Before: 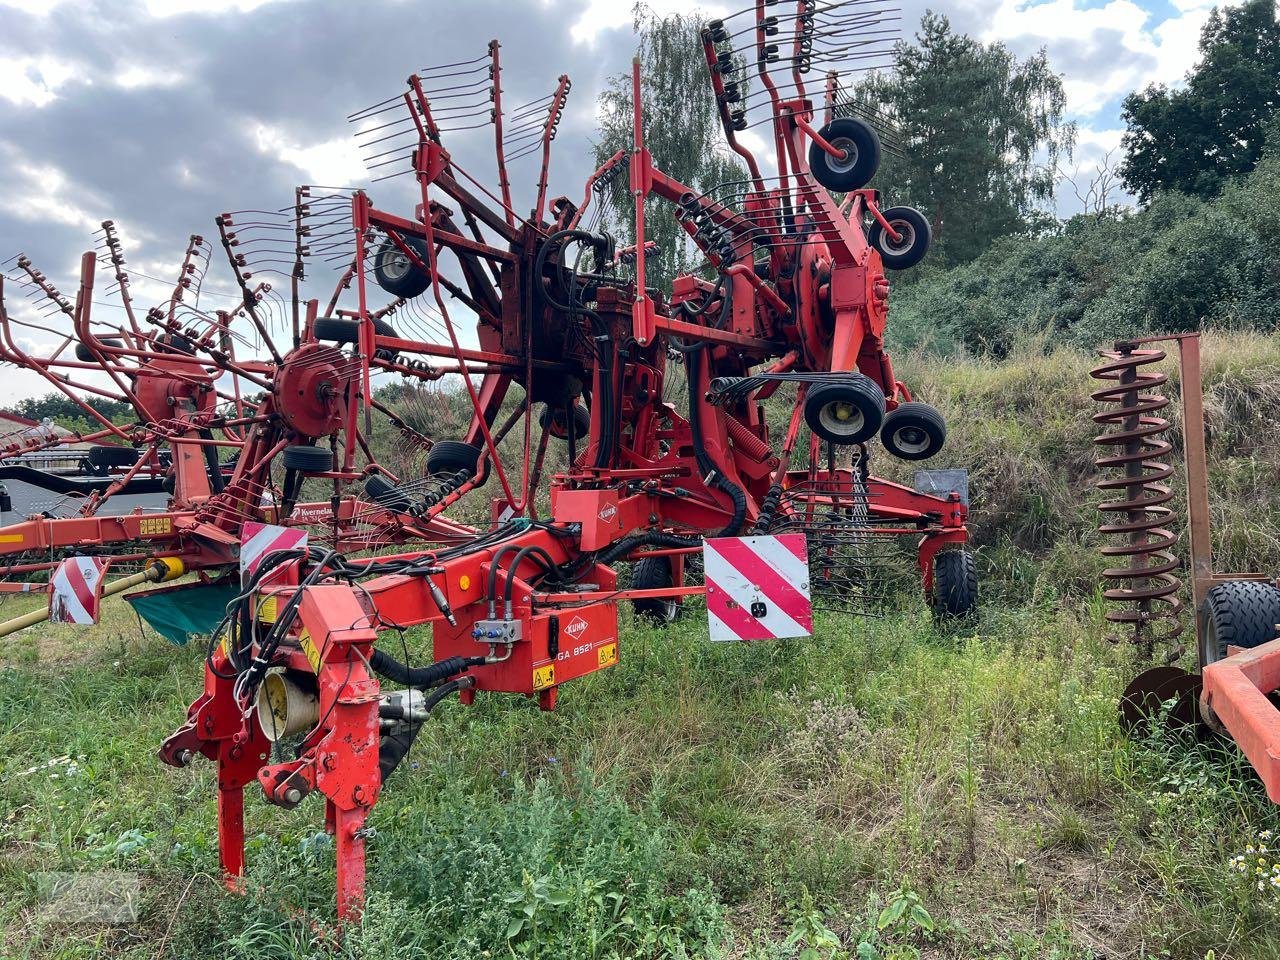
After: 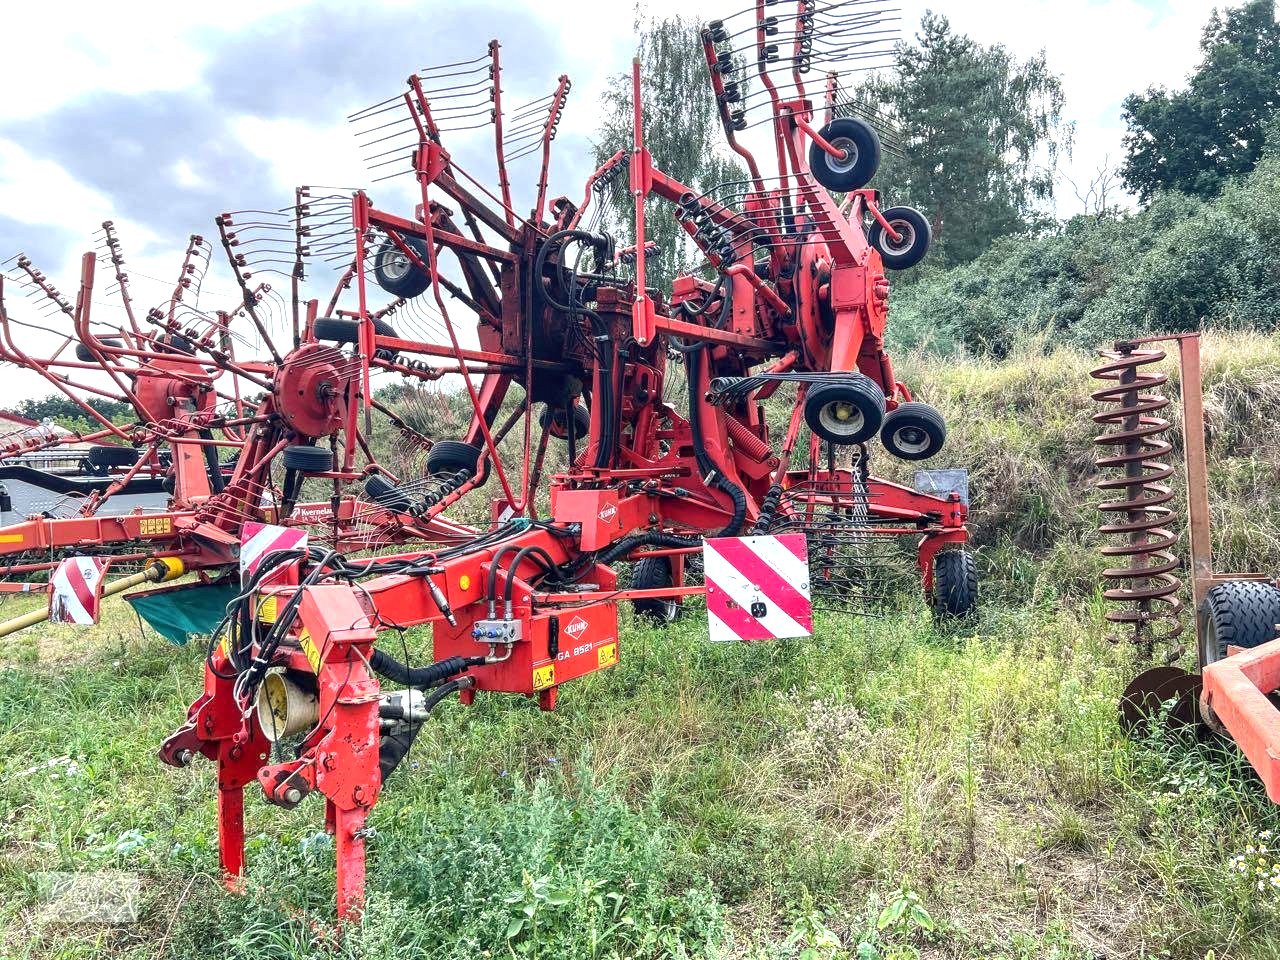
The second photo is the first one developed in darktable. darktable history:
local contrast: on, module defaults
exposure: black level correction 0, exposure 0.953 EV, compensate exposure bias true, compensate highlight preservation false
